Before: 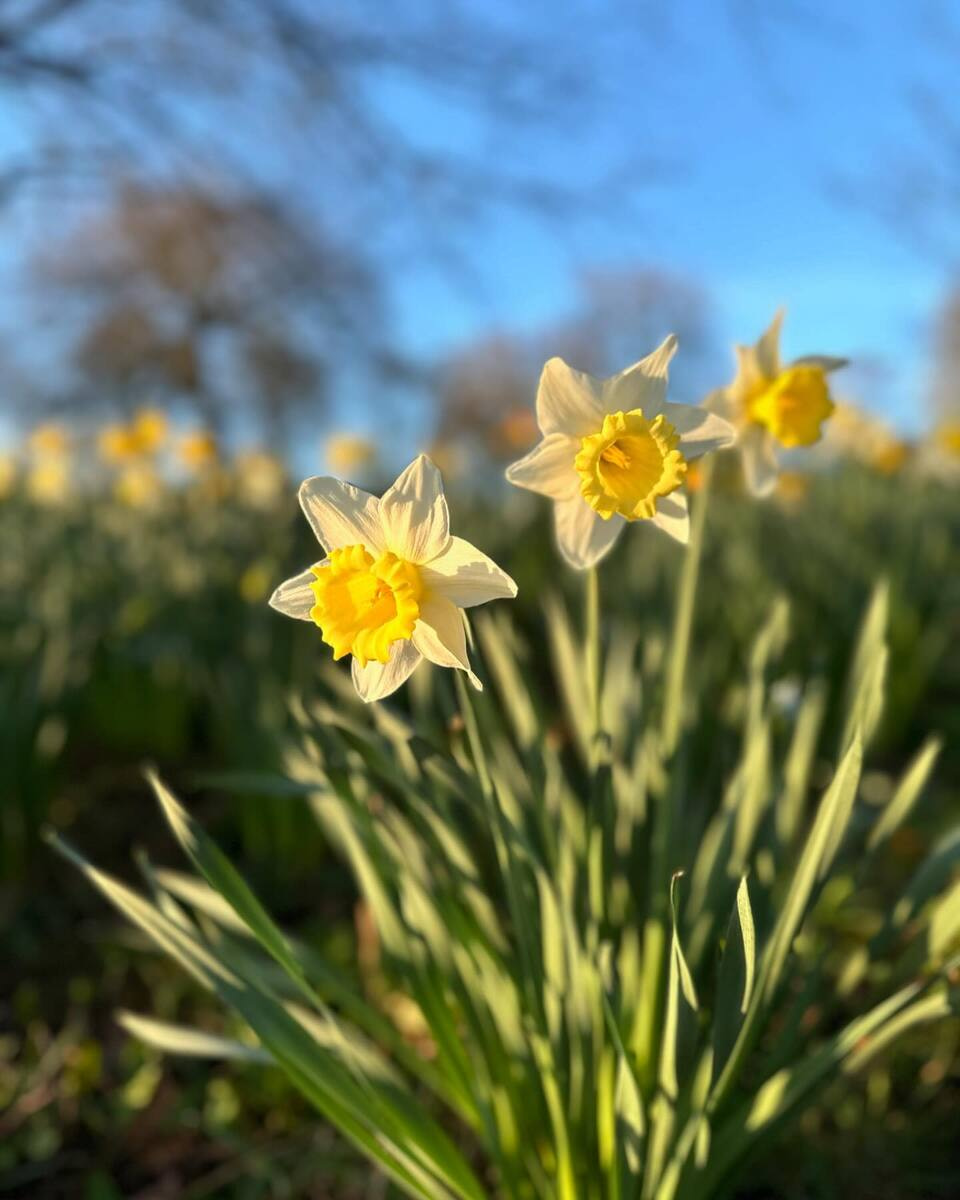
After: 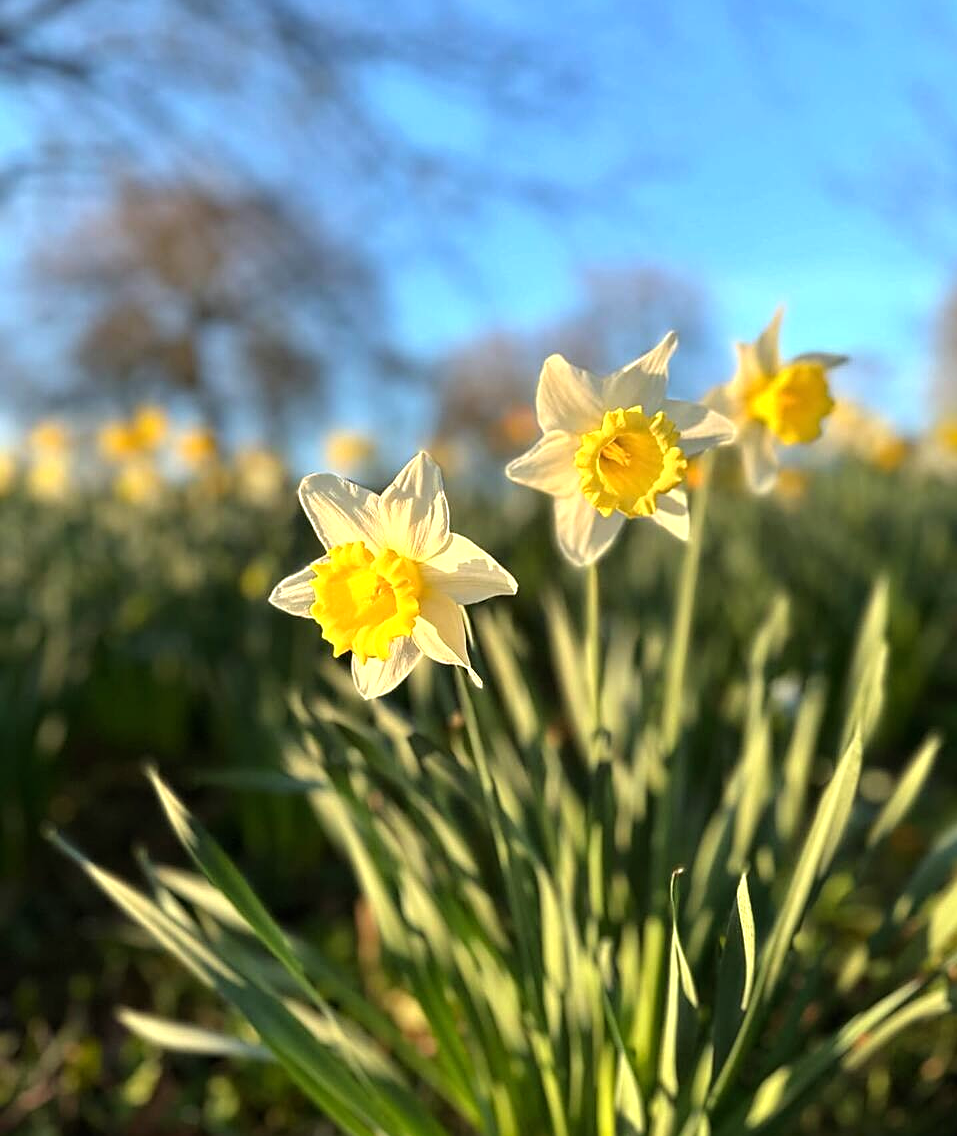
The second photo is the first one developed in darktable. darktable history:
sharpen: on, module defaults
crop: top 0.258%, right 0.254%, bottom 5.029%
tone equalizer: -8 EV -0.453 EV, -7 EV -0.405 EV, -6 EV -0.317 EV, -5 EV -0.184 EV, -3 EV 0.253 EV, -2 EV 0.326 EV, -1 EV 0.412 EV, +0 EV 0.411 EV, mask exposure compensation -0.493 EV
